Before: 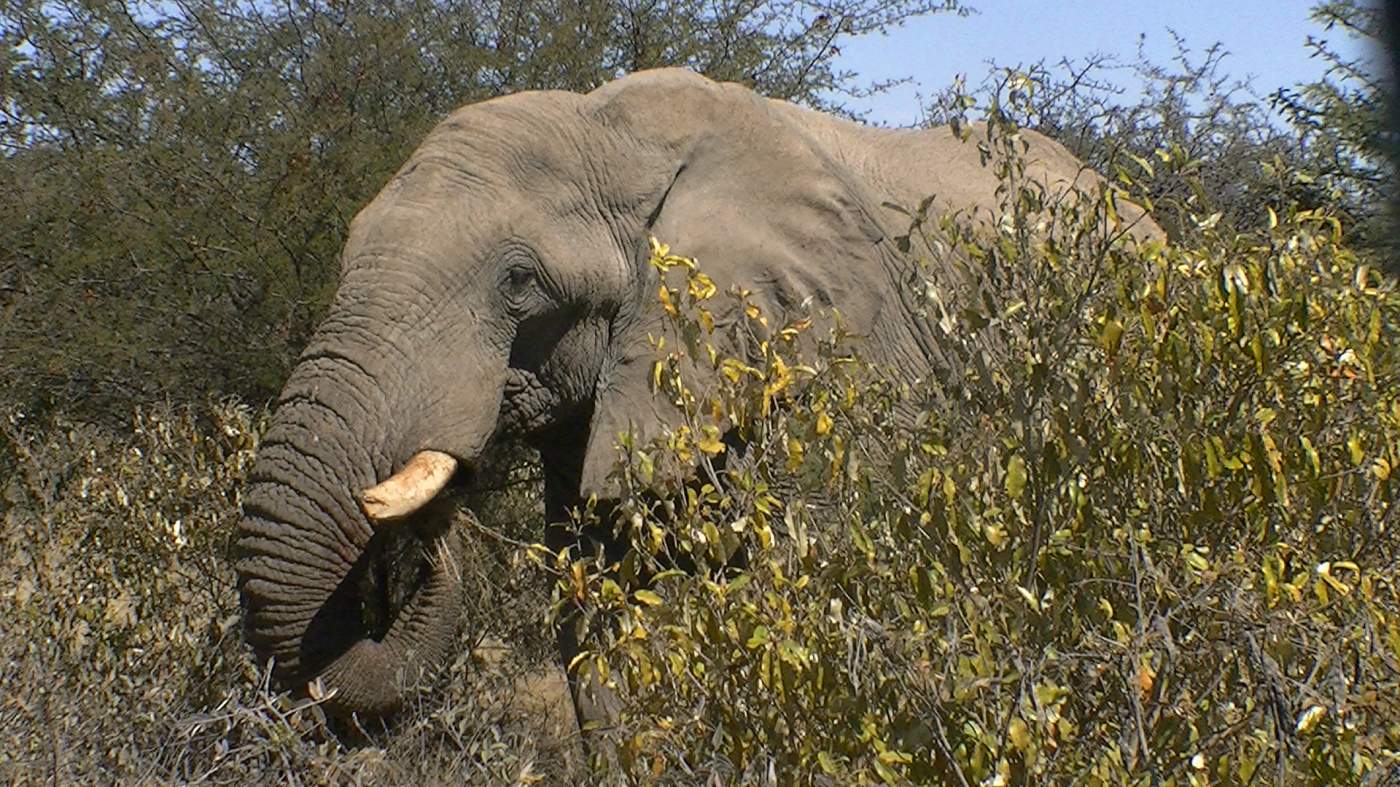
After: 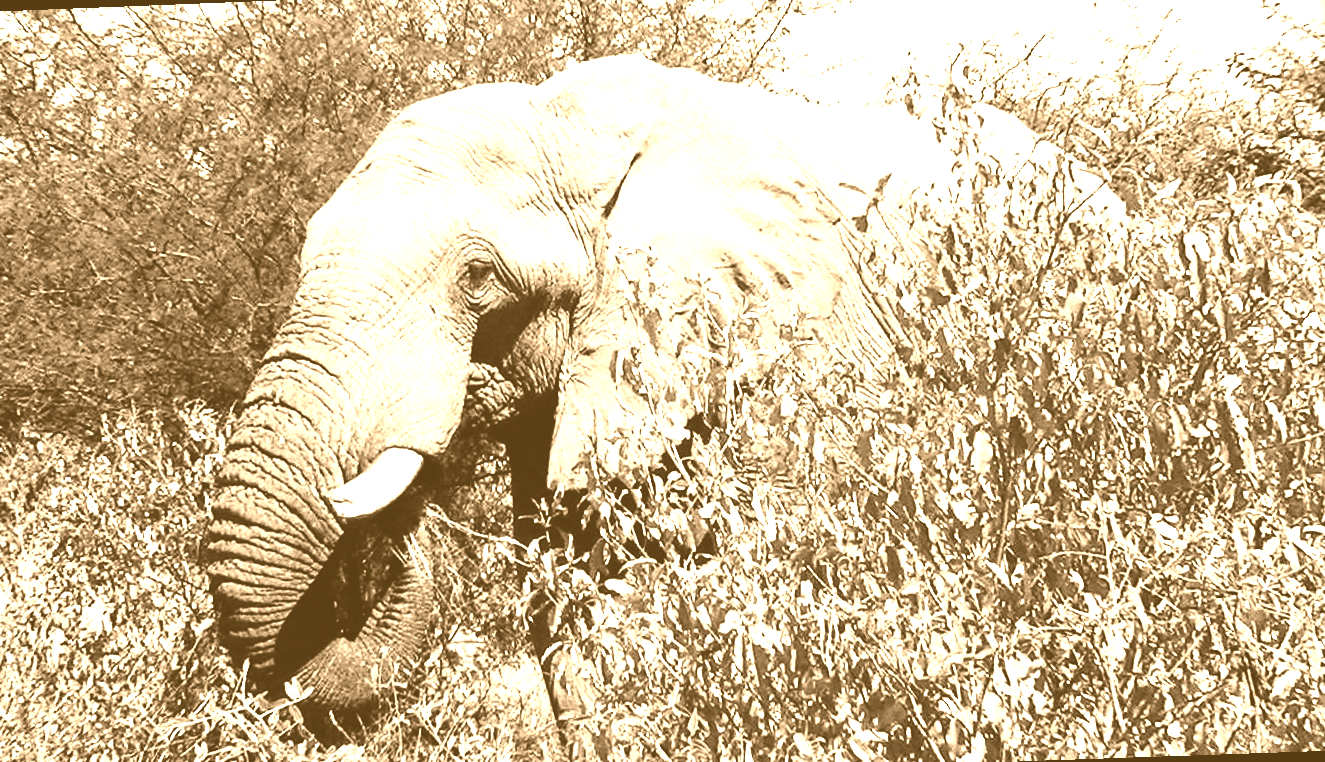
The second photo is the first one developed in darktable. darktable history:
base curve: curves: ch0 [(0, 0) (0.007, 0.004) (0.027, 0.03) (0.046, 0.07) (0.207, 0.54) (0.442, 0.872) (0.673, 0.972) (1, 1)], preserve colors none
tone equalizer: -8 EV -0.75 EV, -7 EV -0.7 EV, -6 EV -0.6 EV, -5 EV -0.4 EV, -3 EV 0.4 EV, -2 EV 0.6 EV, -1 EV 0.7 EV, +0 EV 0.75 EV, edges refinement/feathering 500, mask exposure compensation -1.57 EV, preserve details no
rotate and perspective: rotation -2.12°, lens shift (vertical) 0.009, lens shift (horizontal) -0.008, automatic cropping original format, crop left 0.036, crop right 0.964, crop top 0.05, crop bottom 0.959
colorize: hue 28.8°, source mix 100%
haze removal: compatibility mode true, adaptive false
